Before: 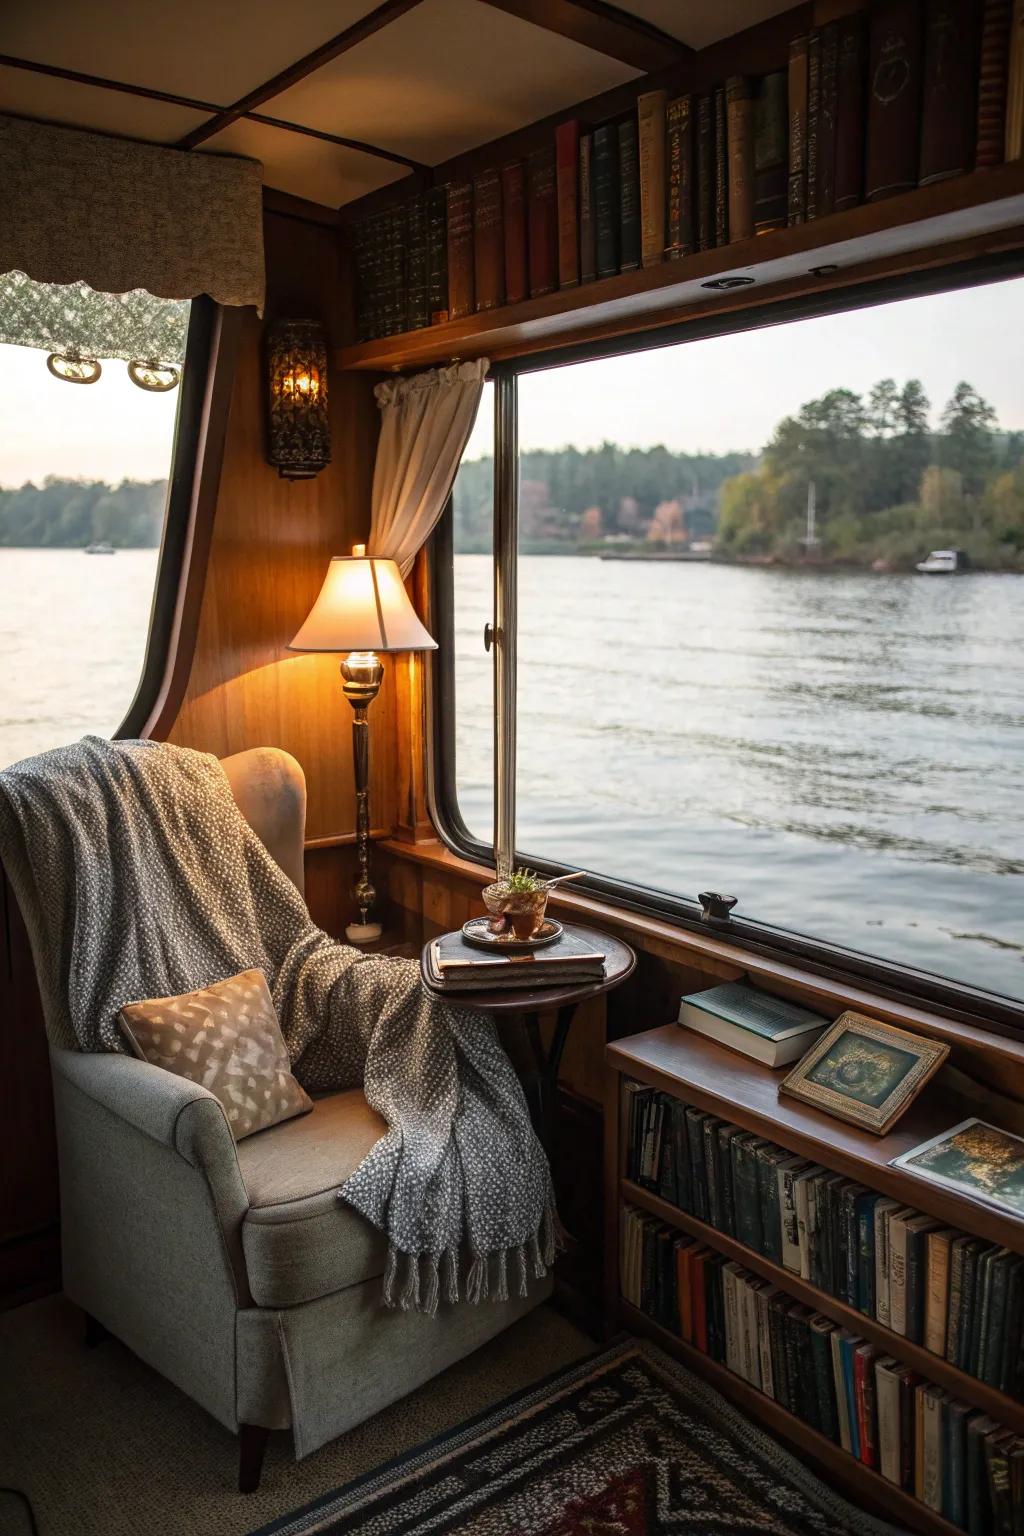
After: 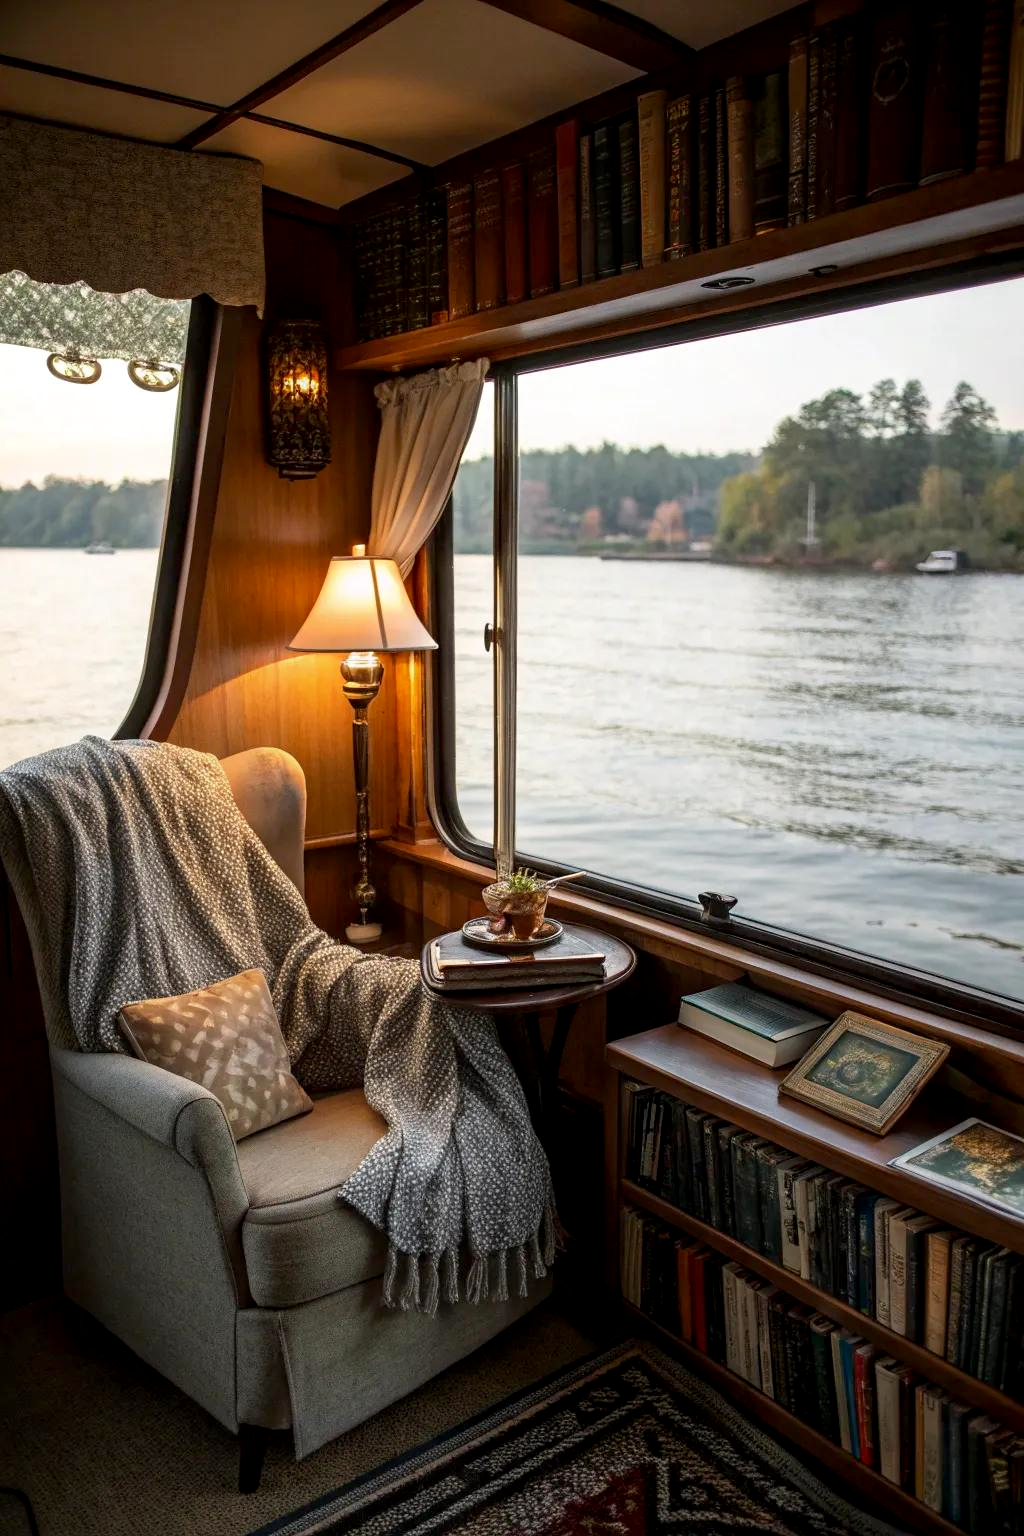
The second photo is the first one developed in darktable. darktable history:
exposure: black level correction 0.004, exposure 0.015 EV, compensate exposure bias true, compensate highlight preservation false
